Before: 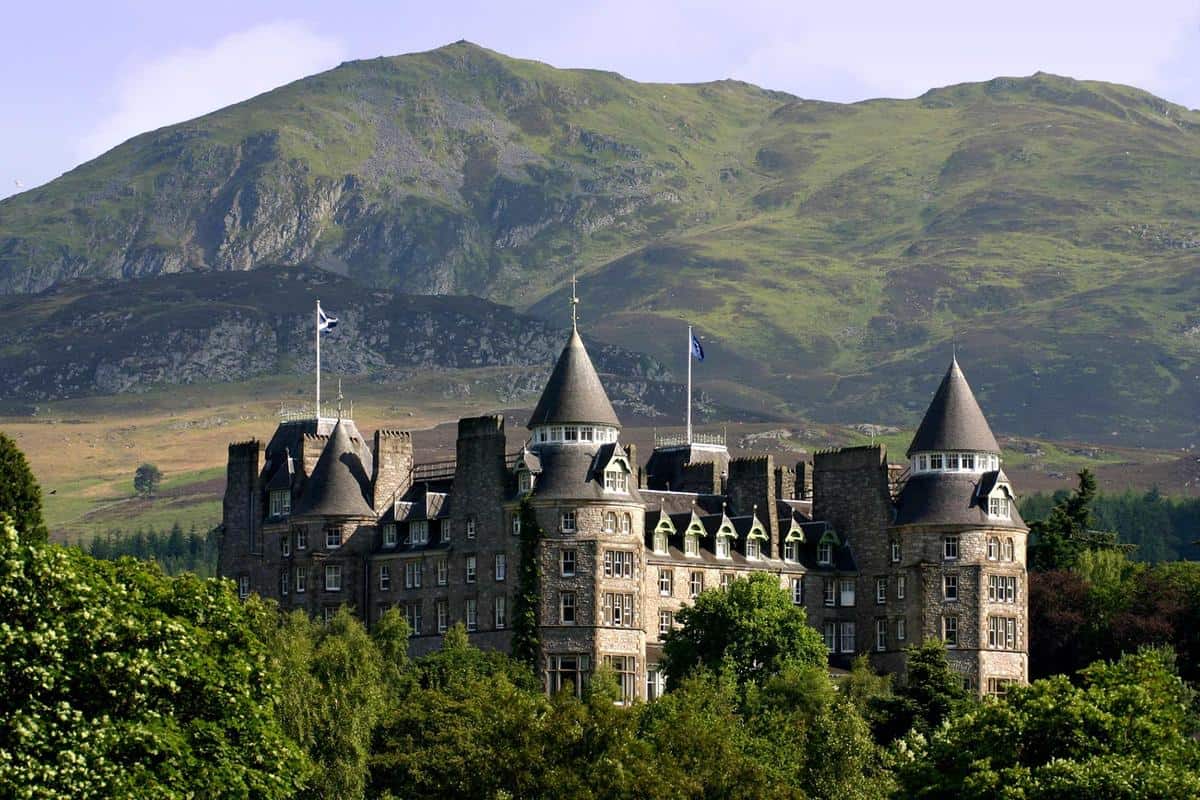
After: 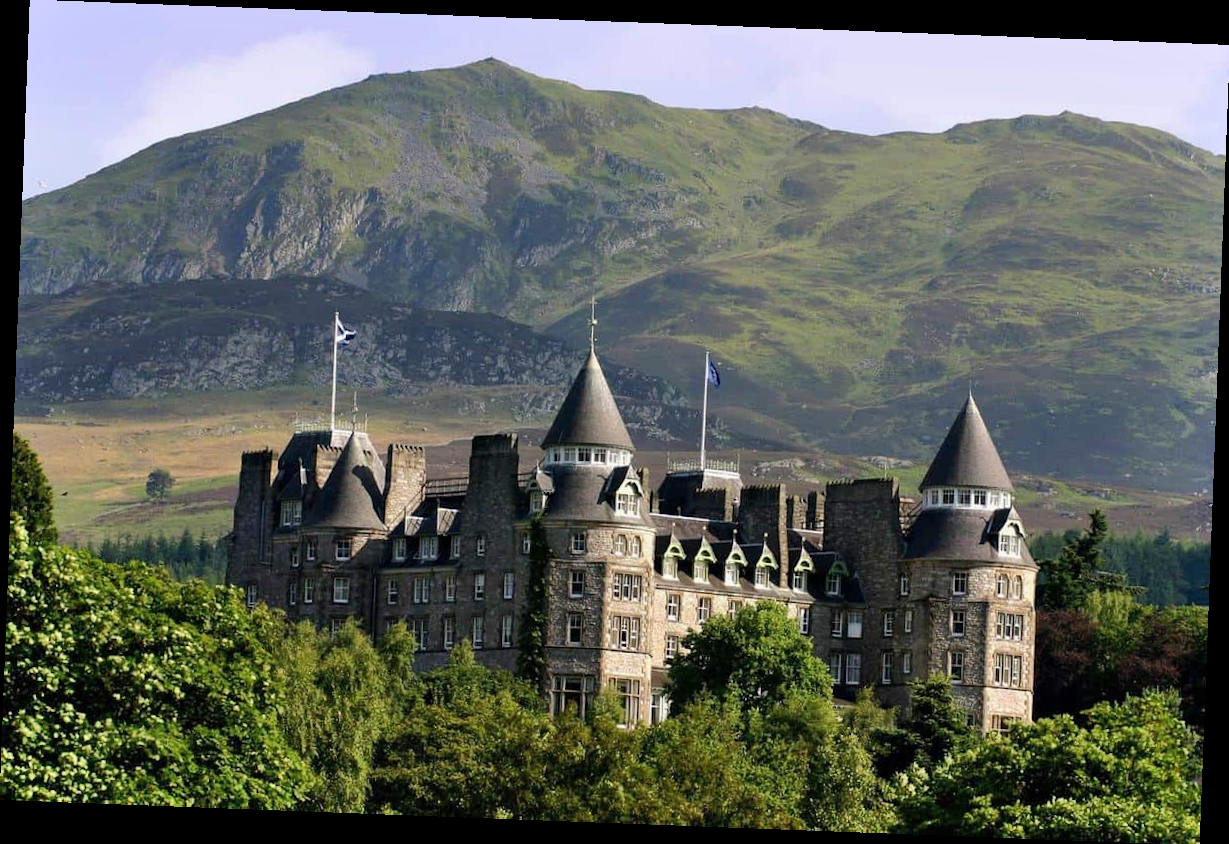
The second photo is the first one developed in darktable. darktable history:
rotate and perspective: rotation 2.17°, automatic cropping off
shadows and highlights: shadows 43.71, white point adjustment -1.46, soften with gaussian
